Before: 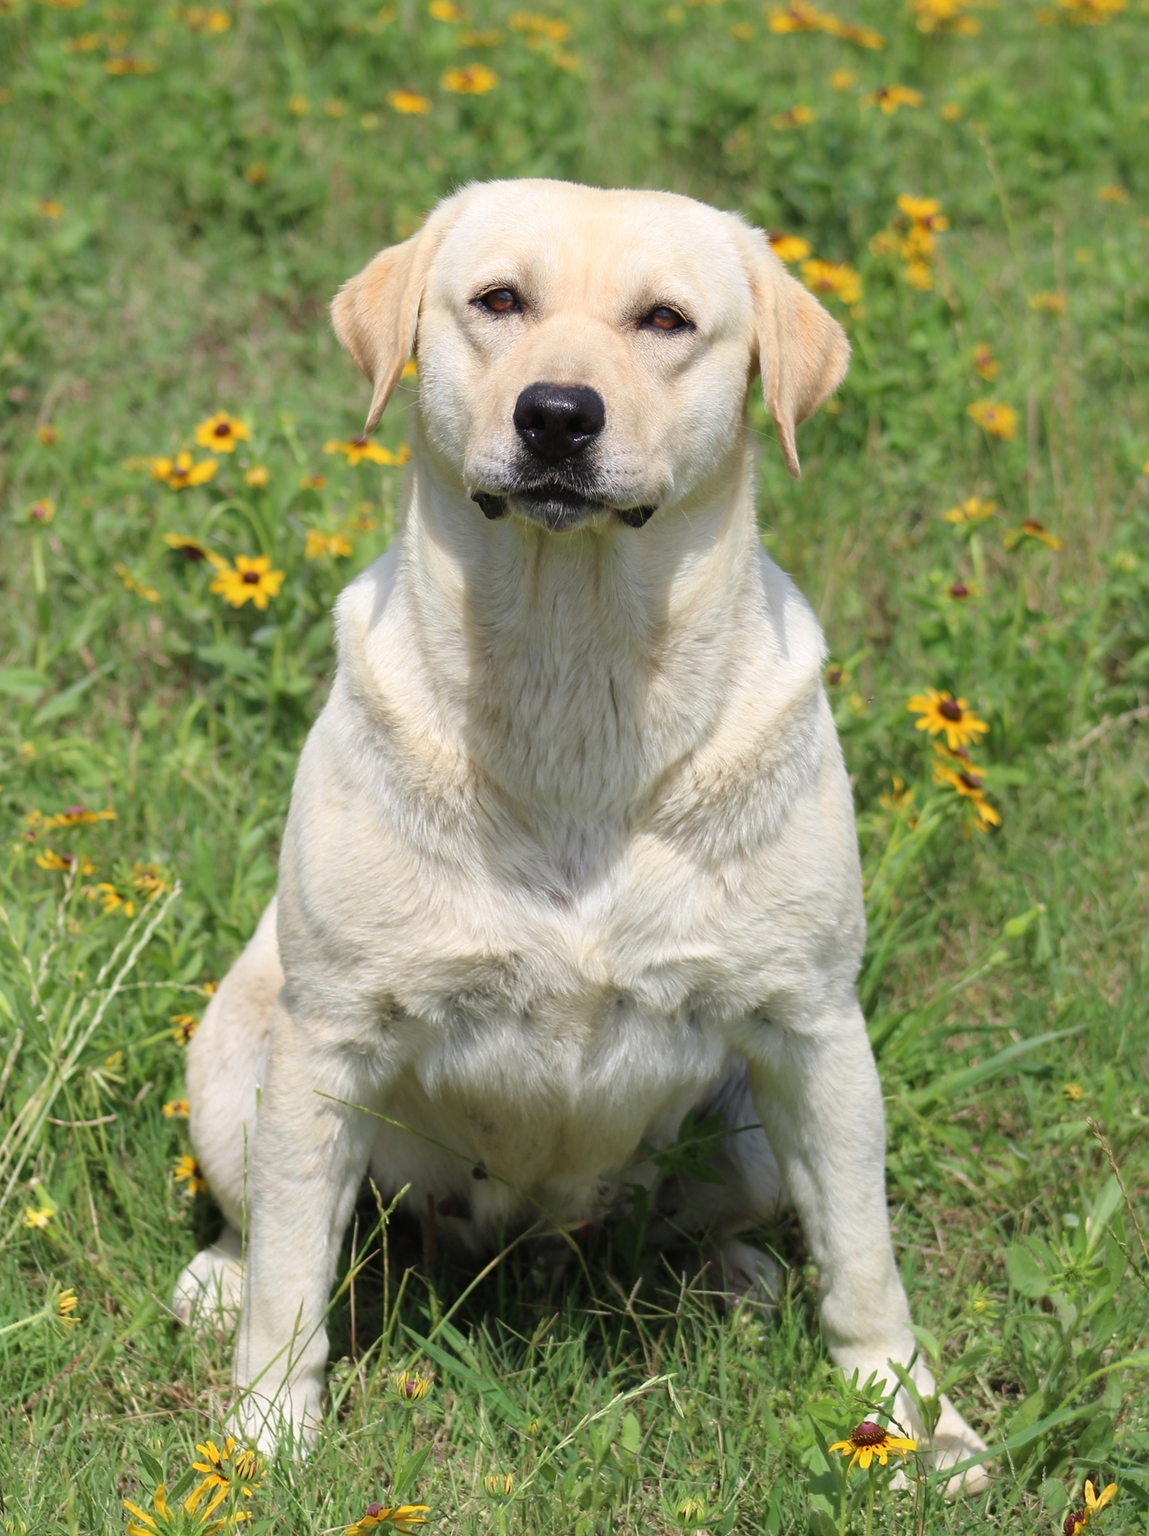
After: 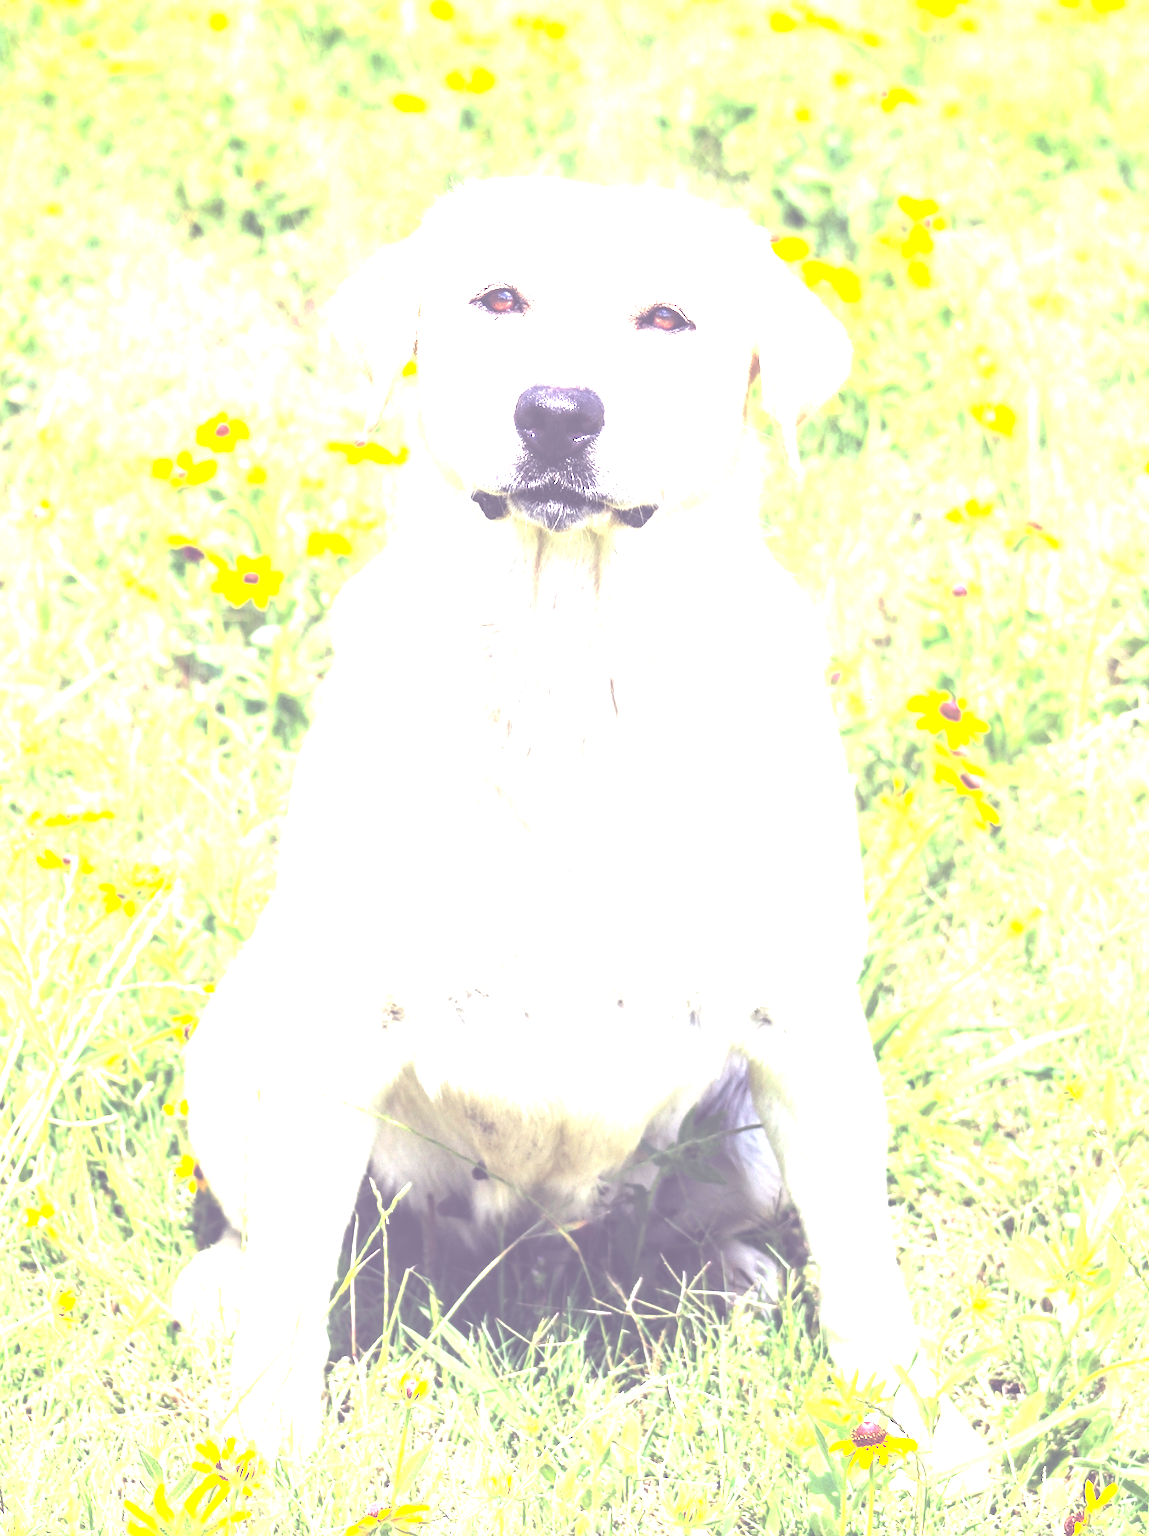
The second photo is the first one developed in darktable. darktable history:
local contrast: on, module defaults
exposure: black level correction -0.06, exposure -0.049 EV, compensate highlight preservation false
color balance rgb: shadows lift › luminance -21.261%, shadows lift › chroma 8.739%, shadows lift › hue 283.56°, perceptual saturation grading › global saturation 25.137%, perceptual brilliance grading › global brilliance 34.698%, perceptual brilliance grading › highlights 50.174%, perceptual brilliance grading › mid-tones 59.517%, perceptual brilliance grading › shadows 34.654%
